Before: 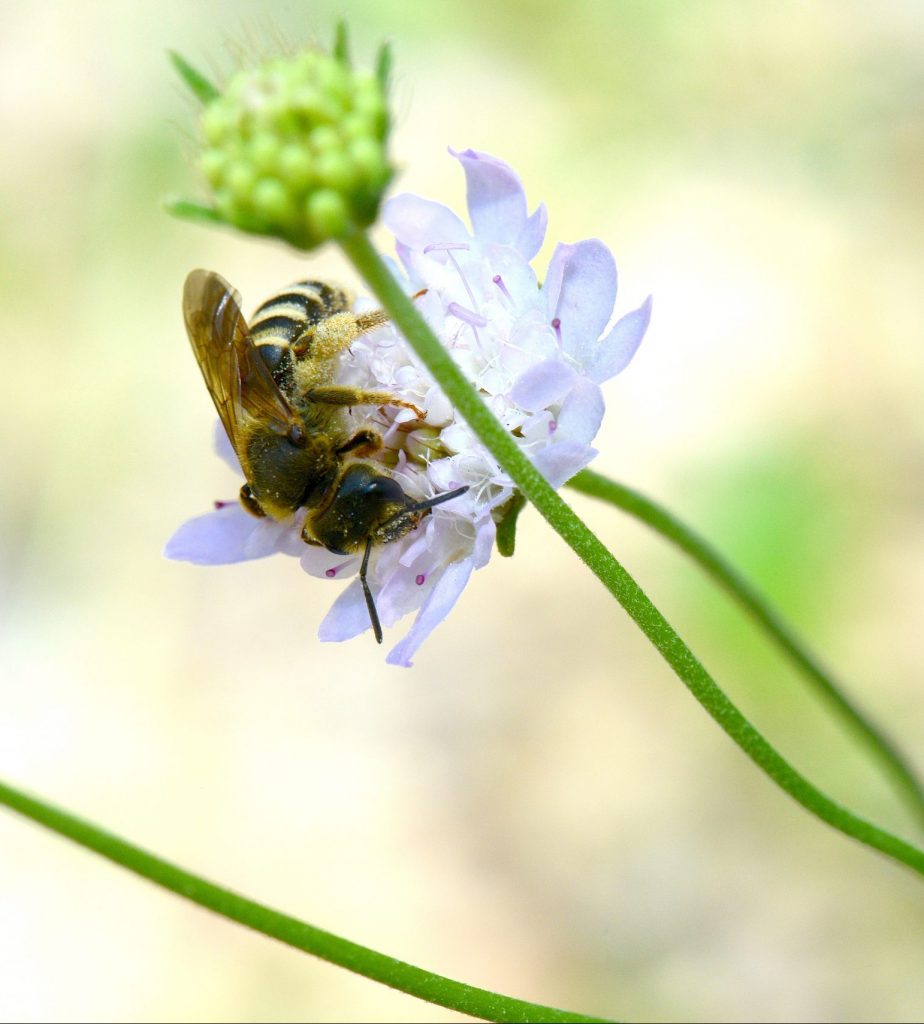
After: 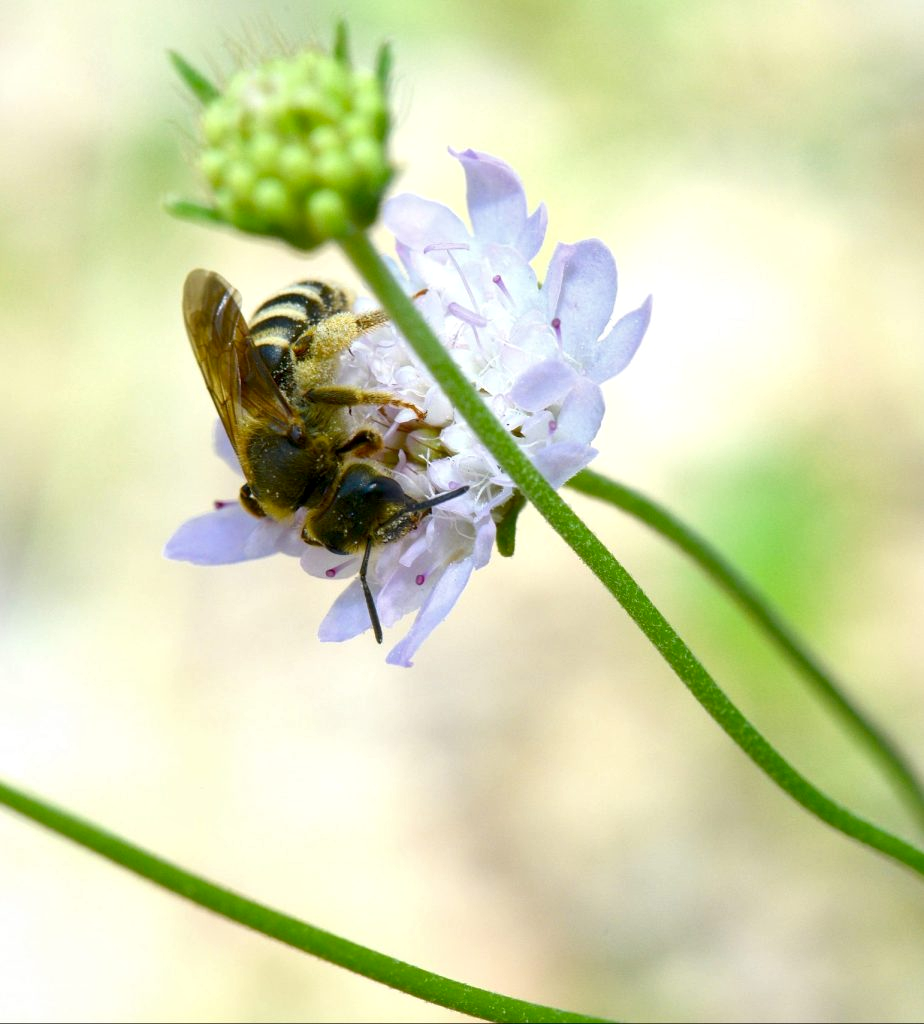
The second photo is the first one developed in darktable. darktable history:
contrast brightness saturation: contrast 0.031, brightness -0.042
local contrast: mode bilateral grid, contrast 21, coarseness 51, detail 119%, midtone range 0.2
